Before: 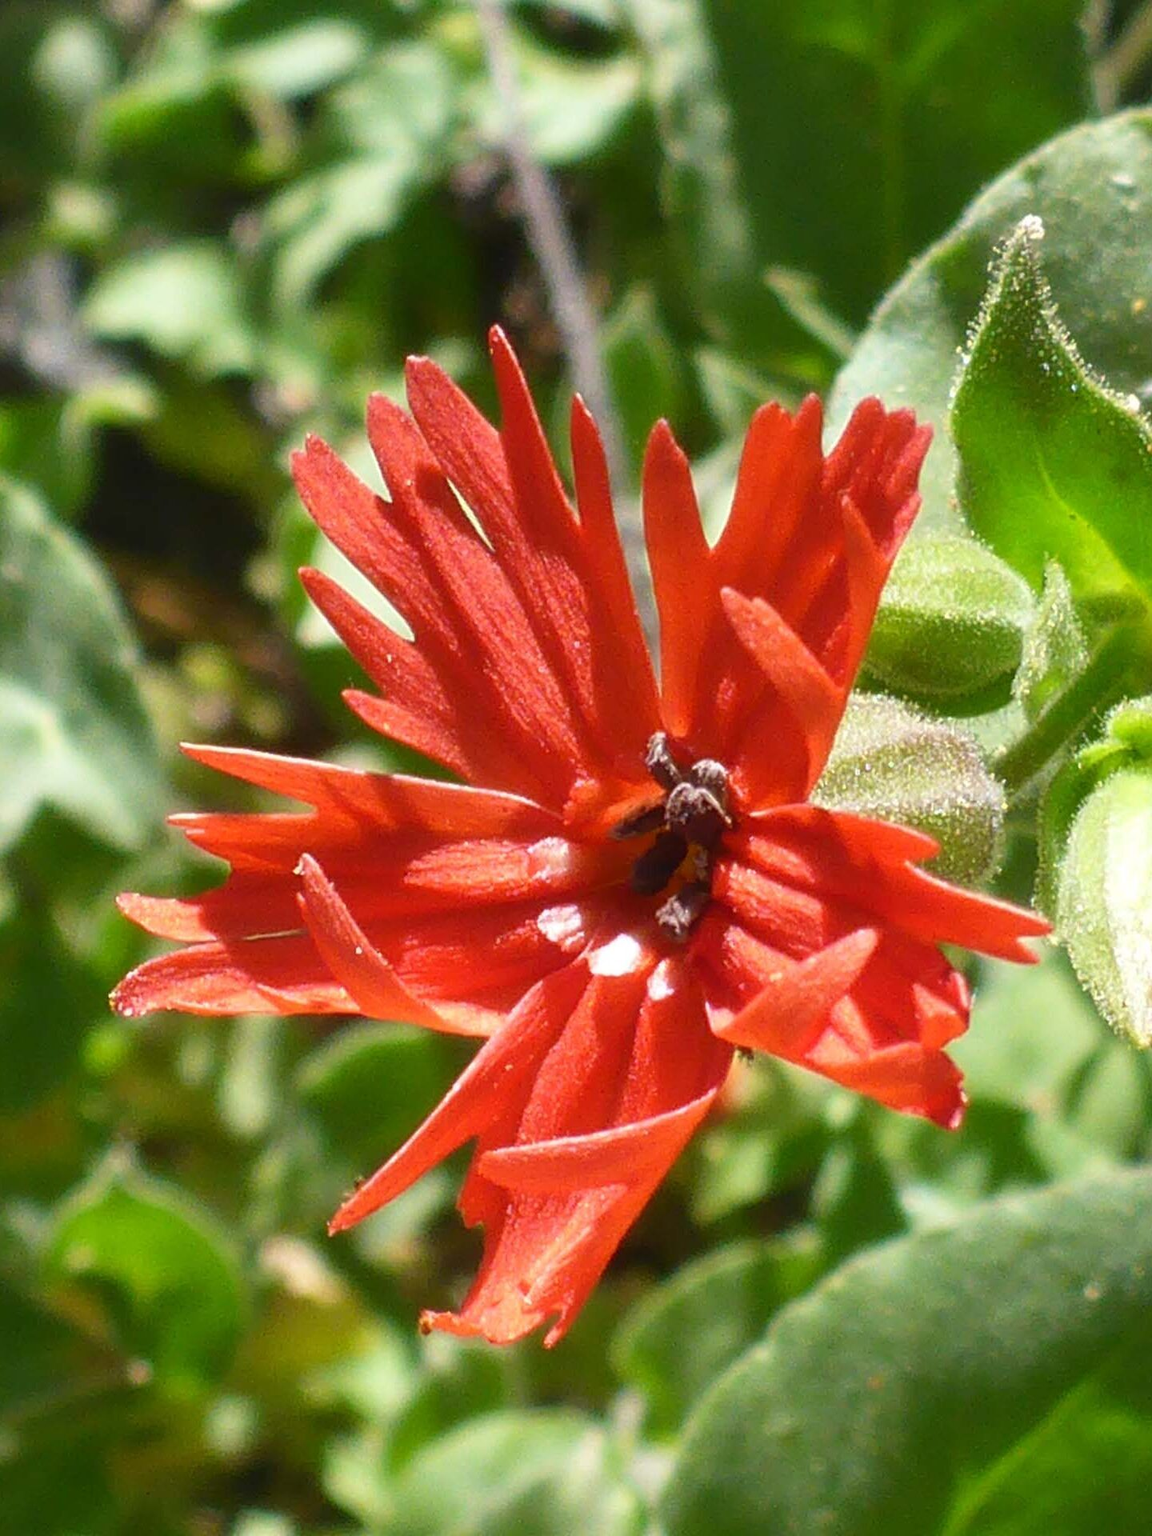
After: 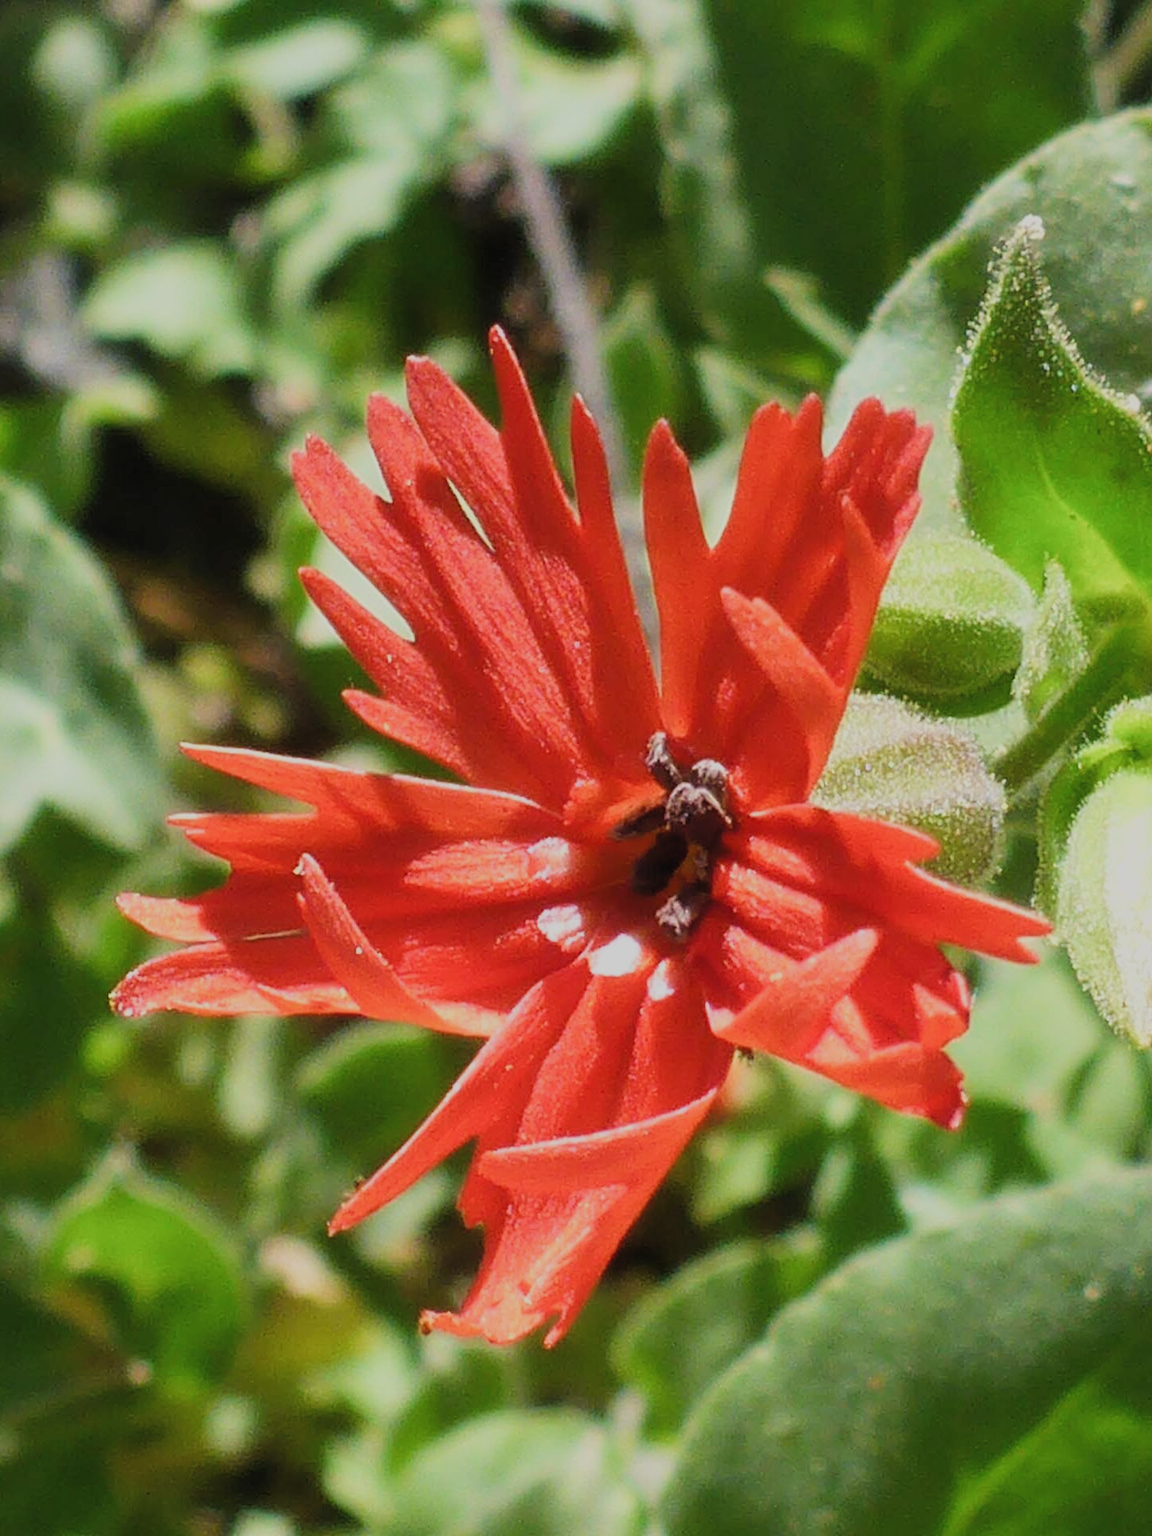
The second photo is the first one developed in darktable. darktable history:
filmic rgb: black relative exposure -7.65 EV, white relative exposure 4.56 EV, threshold 3 EV, hardness 3.61, preserve chrominance RGB euclidean norm, color science v5 (2021), contrast in shadows safe, contrast in highlights safe, enable highlight reconstruction true
